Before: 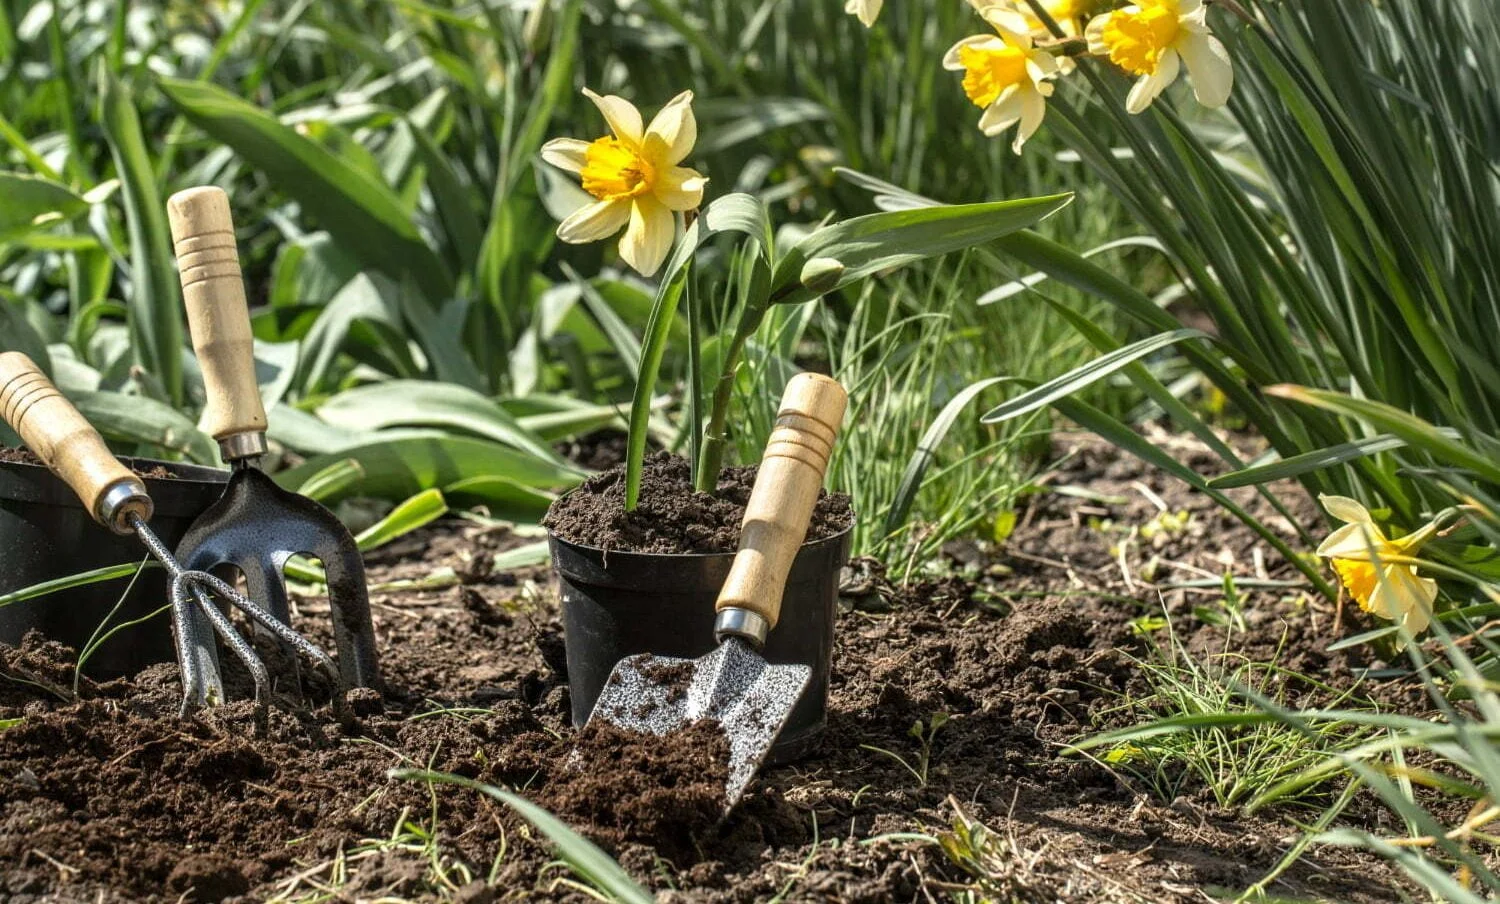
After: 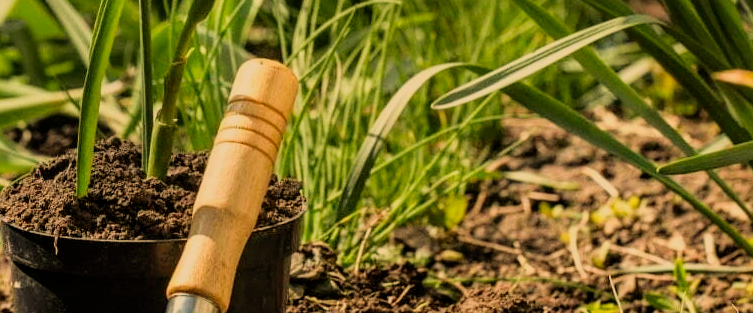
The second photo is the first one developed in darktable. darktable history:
crop: left 36.607%, top 34.735%, right 13.146%, bottom 30.611%
filmic rgb: black relative exposure -7.65 EV, white relative exposure 4.56 EV, hardness 3.61, contrast 1.05
white balance: red 1.138, green 0.996, blue 0.812
color correction: saturation 1.34
